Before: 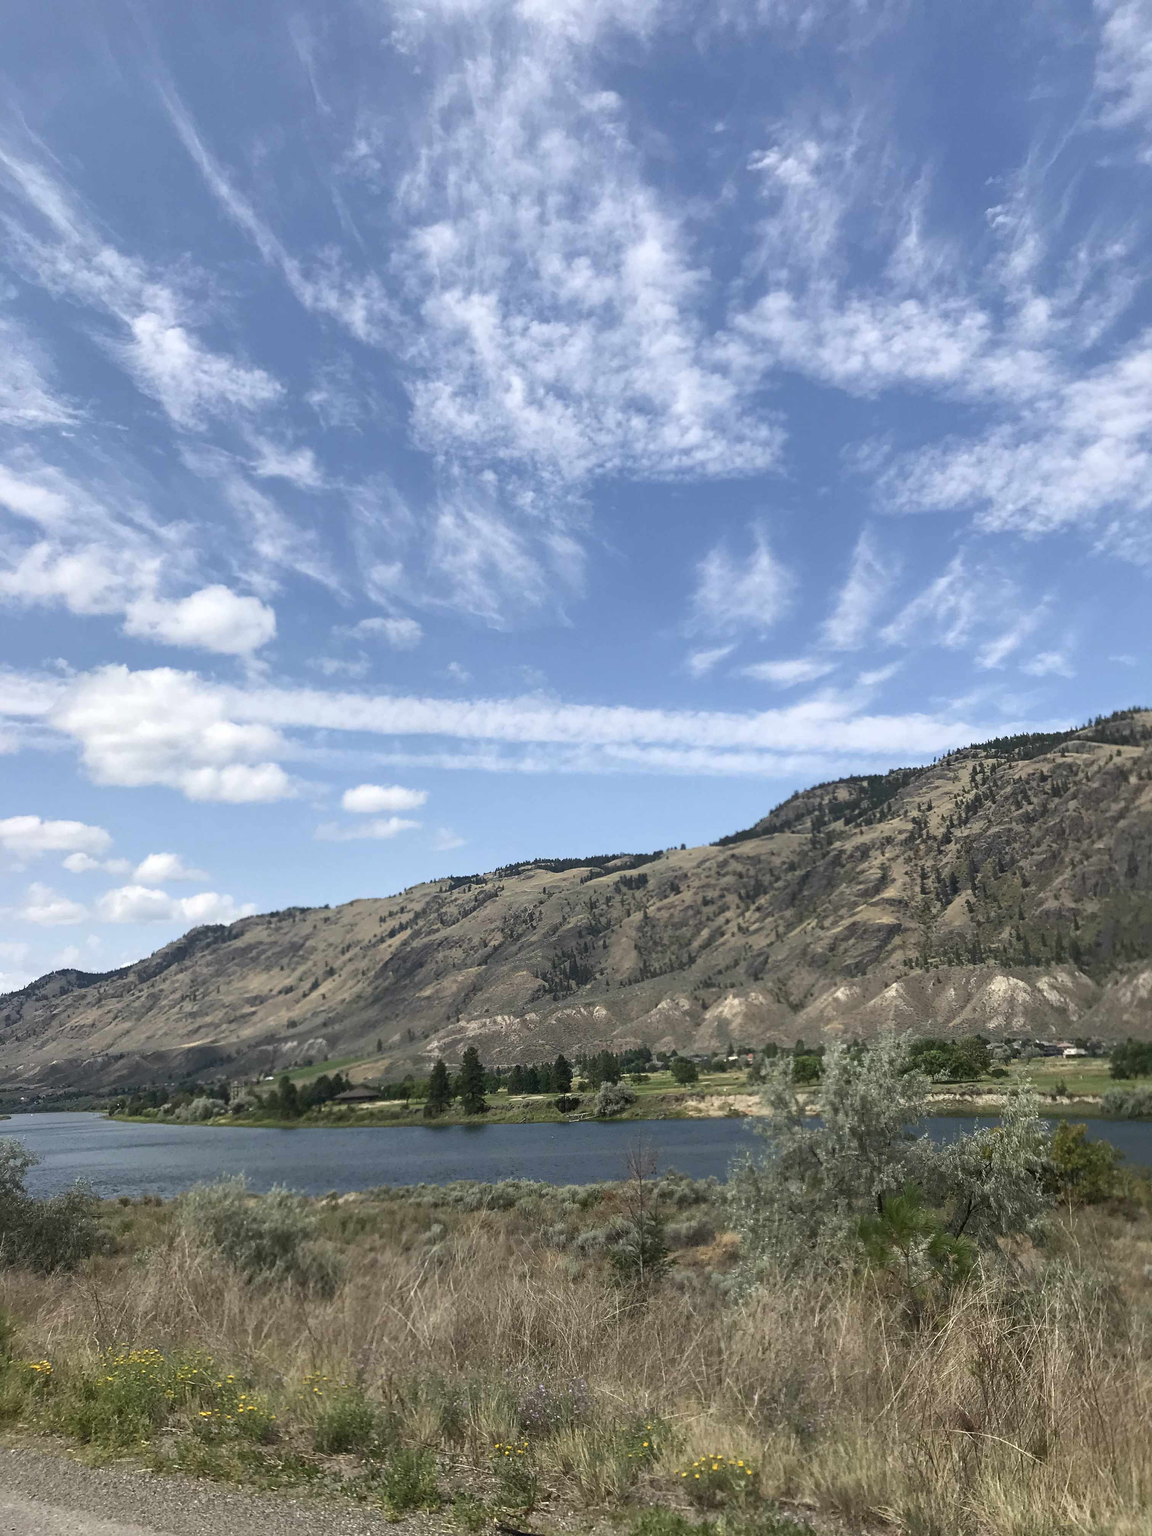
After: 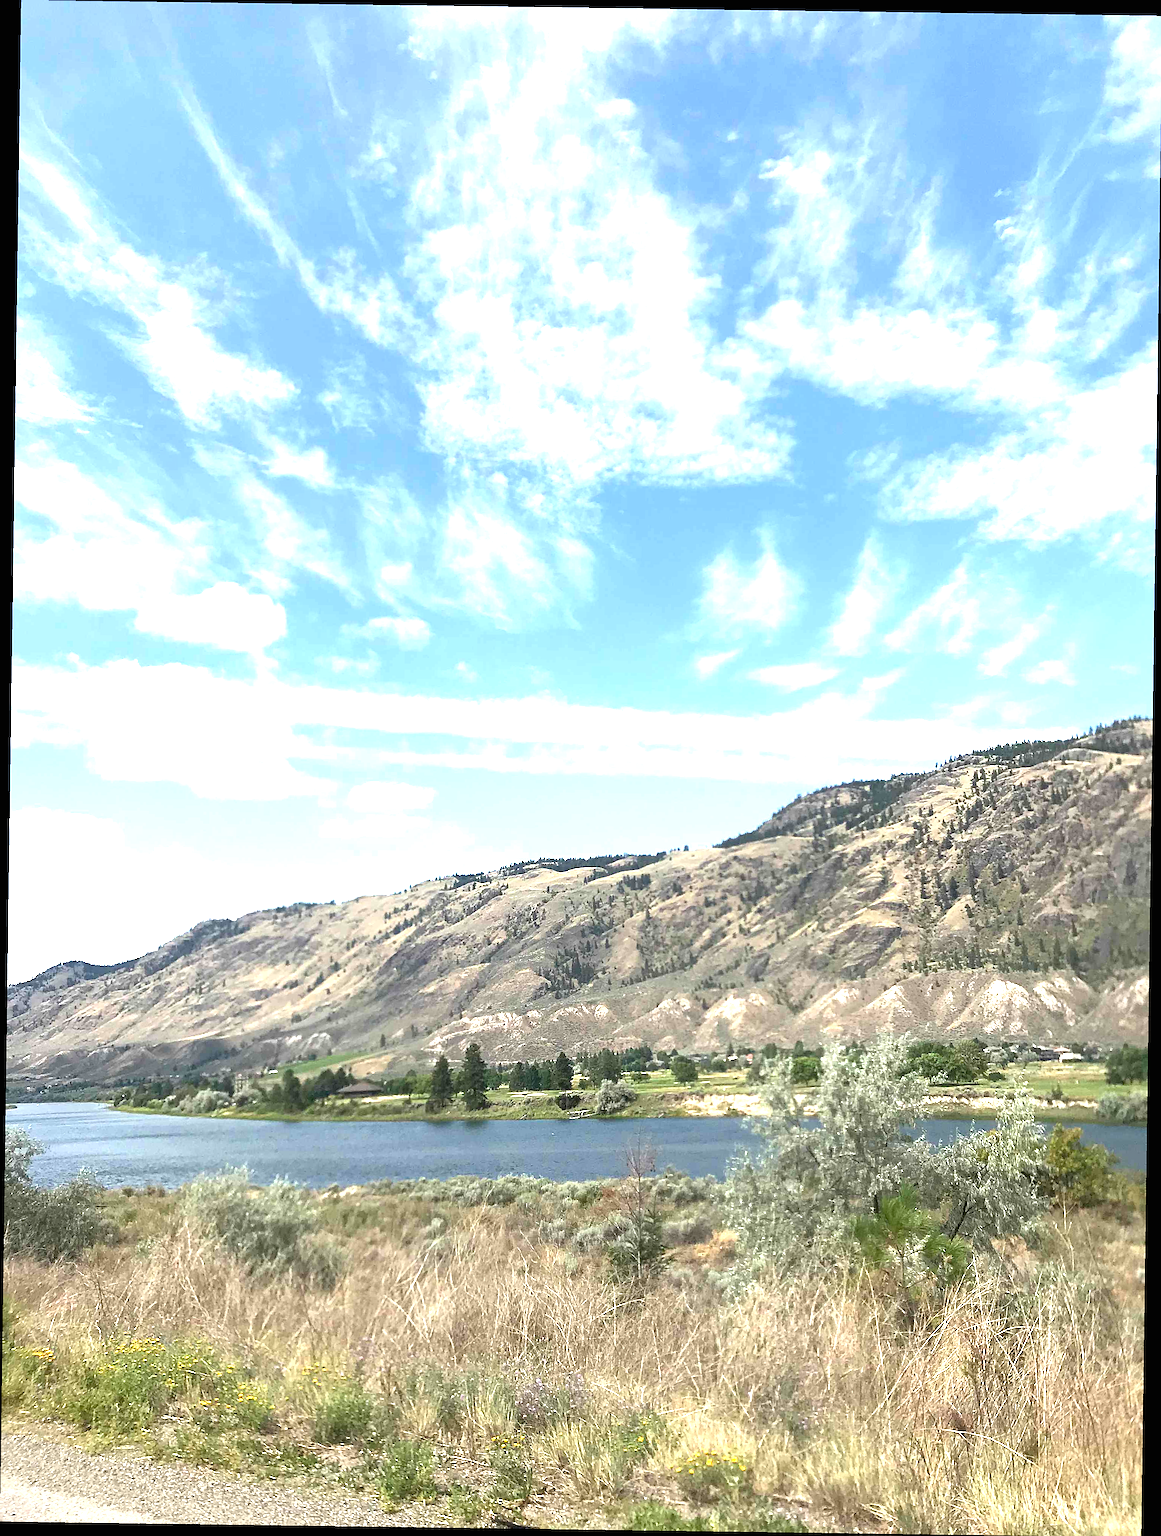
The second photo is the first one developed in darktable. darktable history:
color zones: curves: ch0 [(0, 0.5) (0.143, 0.5) (0.286, 0.5) (0.429, 0.5) (0.571, 0.5) (0.714, 0.476) (0.857, 0.5) (1, 0.5)]; ch2 [(0, 0.5) (0.143, 0.5) (0.286, 0.5) (0.429, 0.5) (0.571, 0.5) (0.714, 0.487) (0.857, 0.5) (1, 0.5)]
sharpen: on, module defaults
exposure: black level correction 0, exposure 1.6 EV, compensate exposure bias true, compensate highlight preservation false
rotate and perspective: rotation 0.8°, automatic cropping off
